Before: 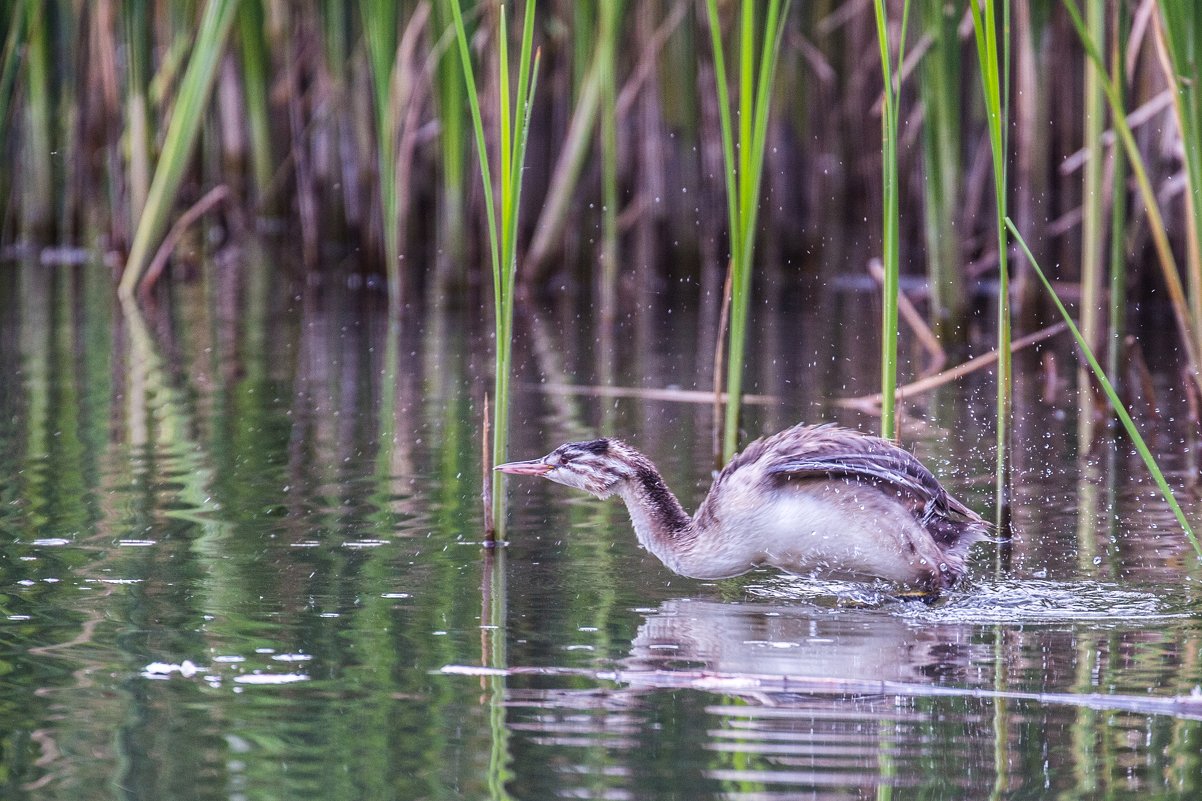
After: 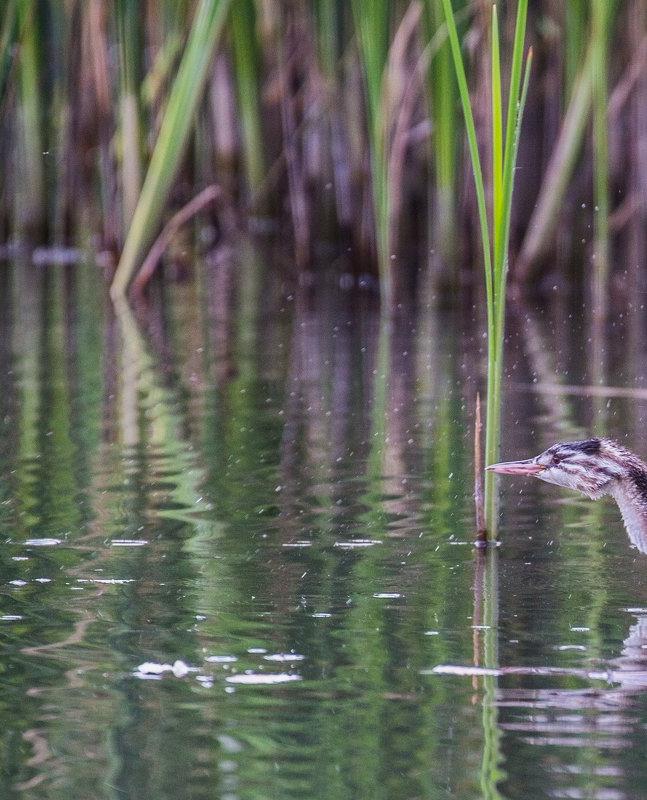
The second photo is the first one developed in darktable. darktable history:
crop: left 0.679%, right 45.481%, bottom 0.091%
shadows and highlights: shadows 24.77, white point adjustment -3.07, highlights -30.2
